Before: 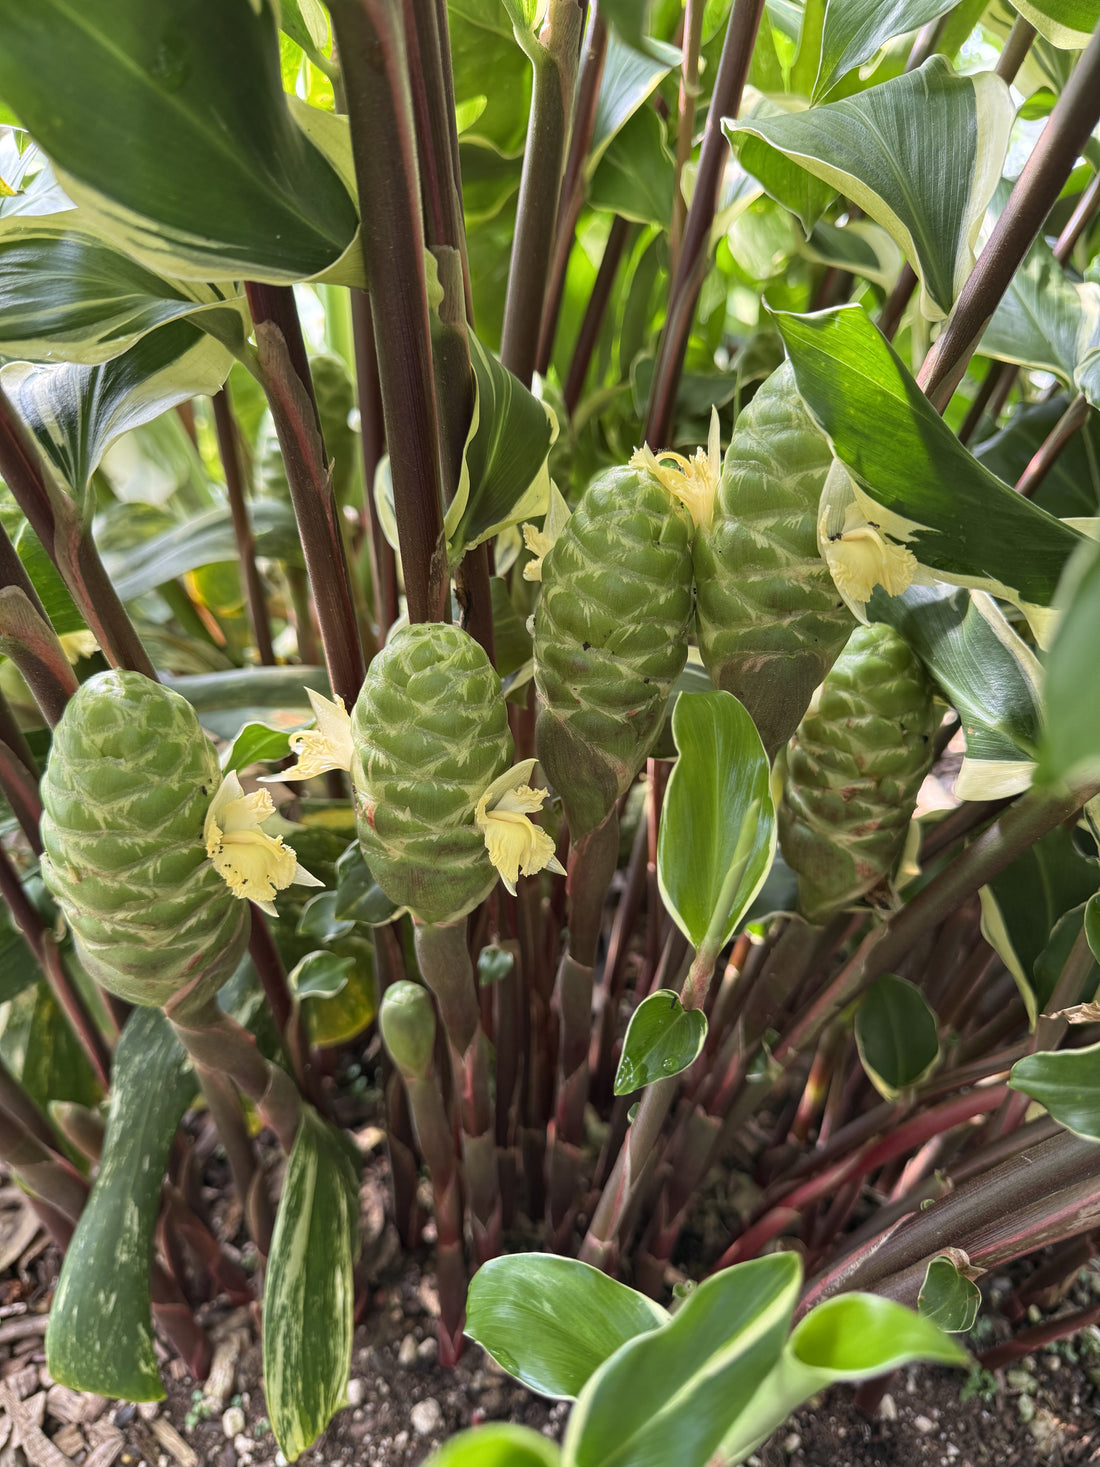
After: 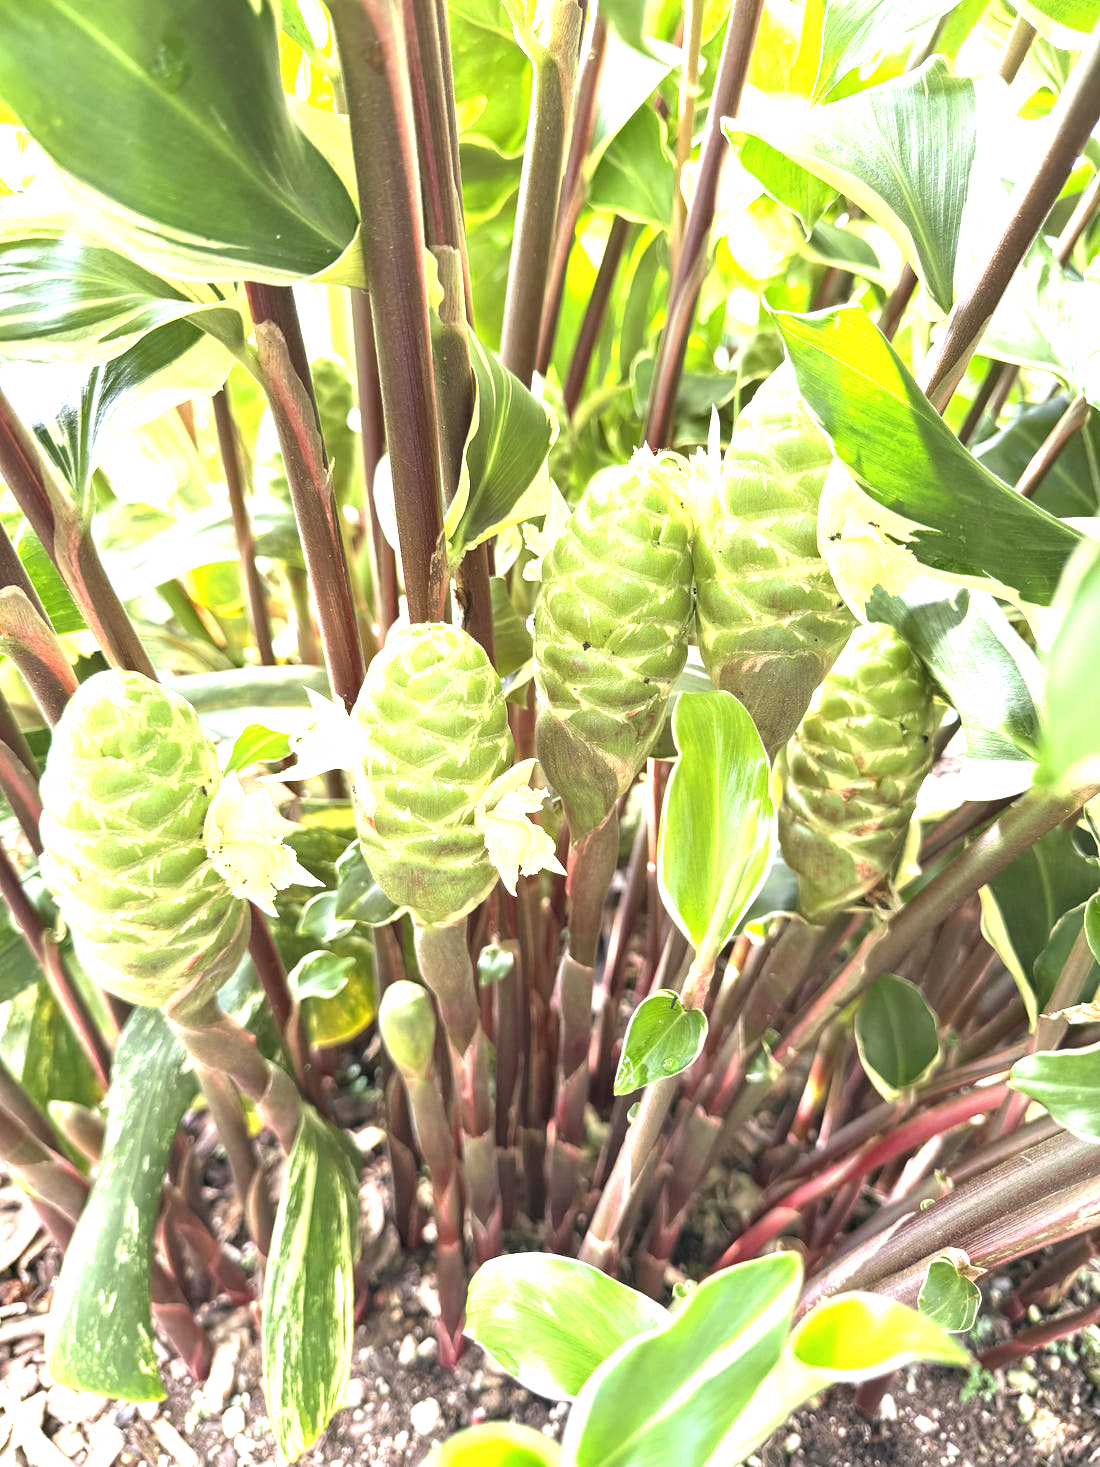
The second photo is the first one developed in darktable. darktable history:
exposure: black level correction 0, exposure 2.138 EV, compensate exposure bias true, compensate highlight preservation false
tone equalizer: on, module defaults
